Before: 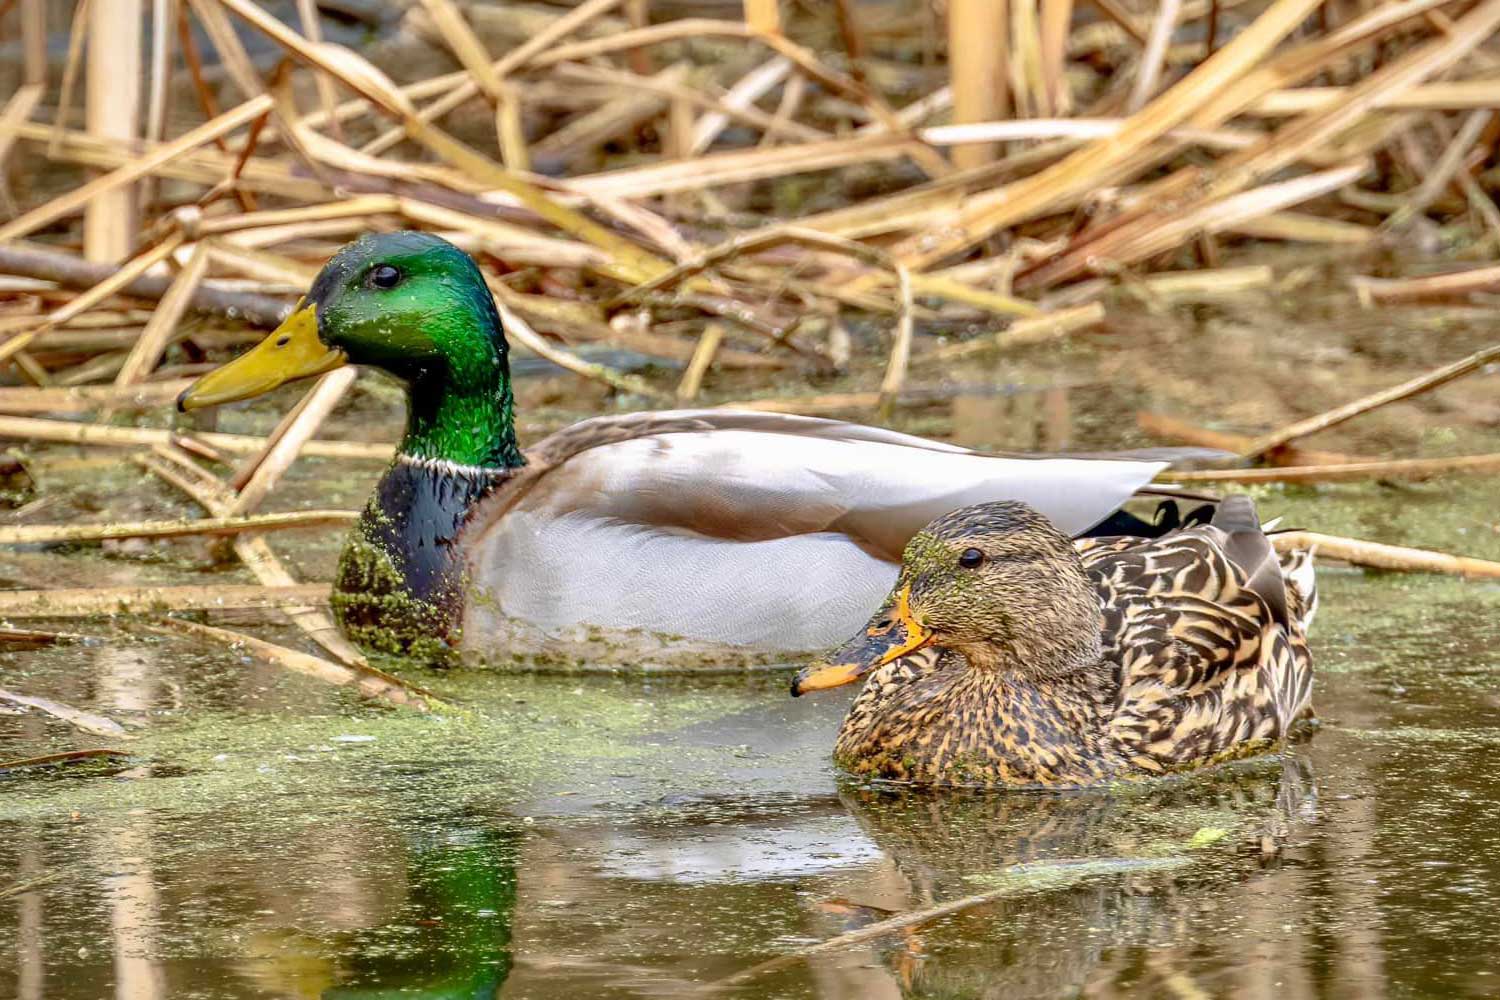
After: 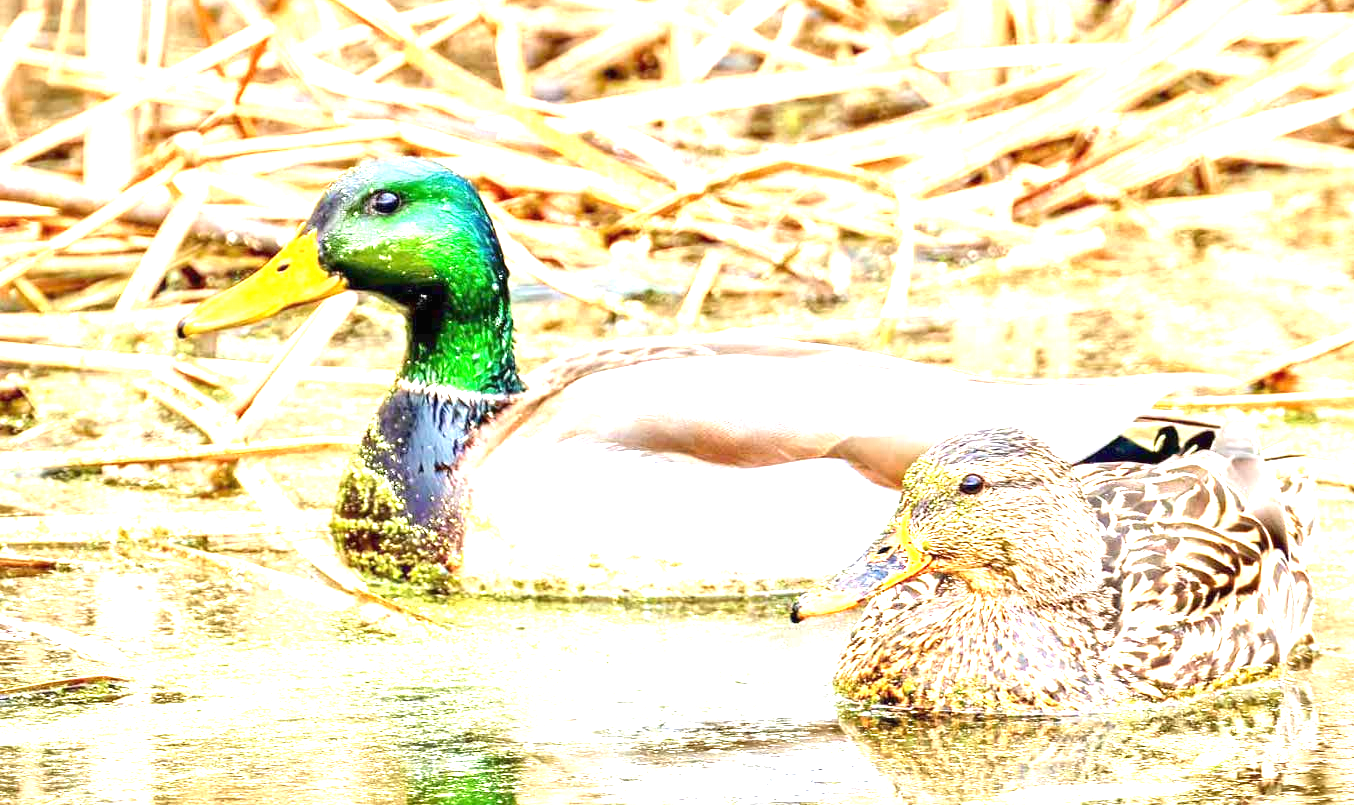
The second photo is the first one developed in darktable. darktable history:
crop: top 7.49%, right 9.717%, bottom 11.943%
exposure: black level correction 0, exposure 2.327 EV, compensate exposure bias true, compensate highlight preservation false
